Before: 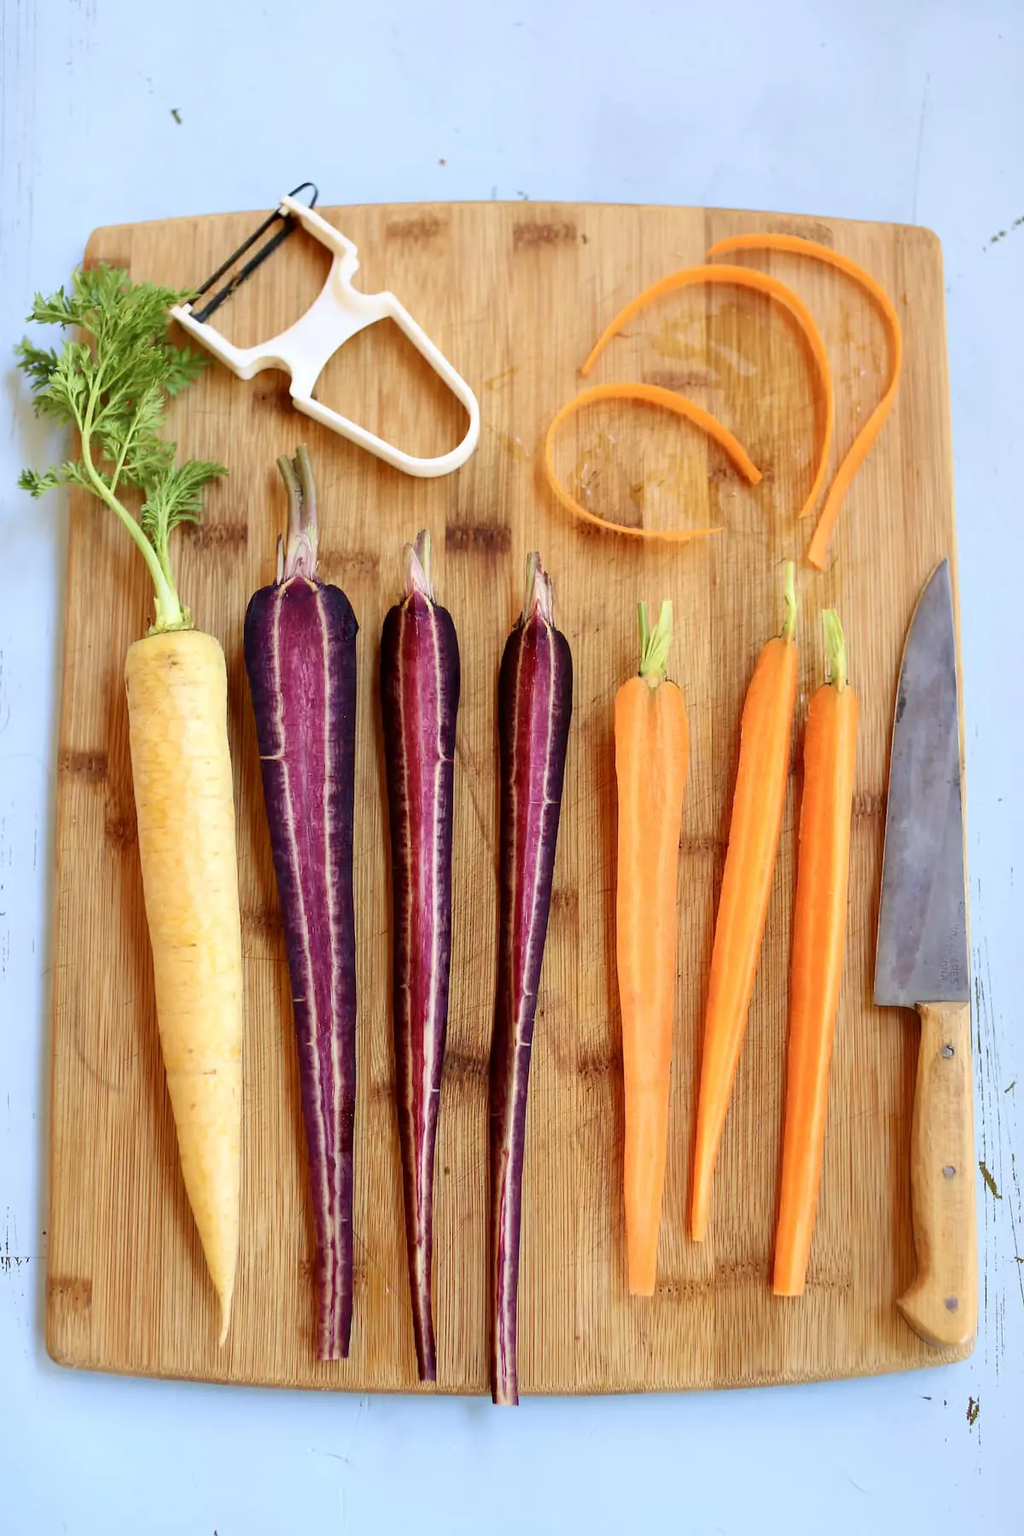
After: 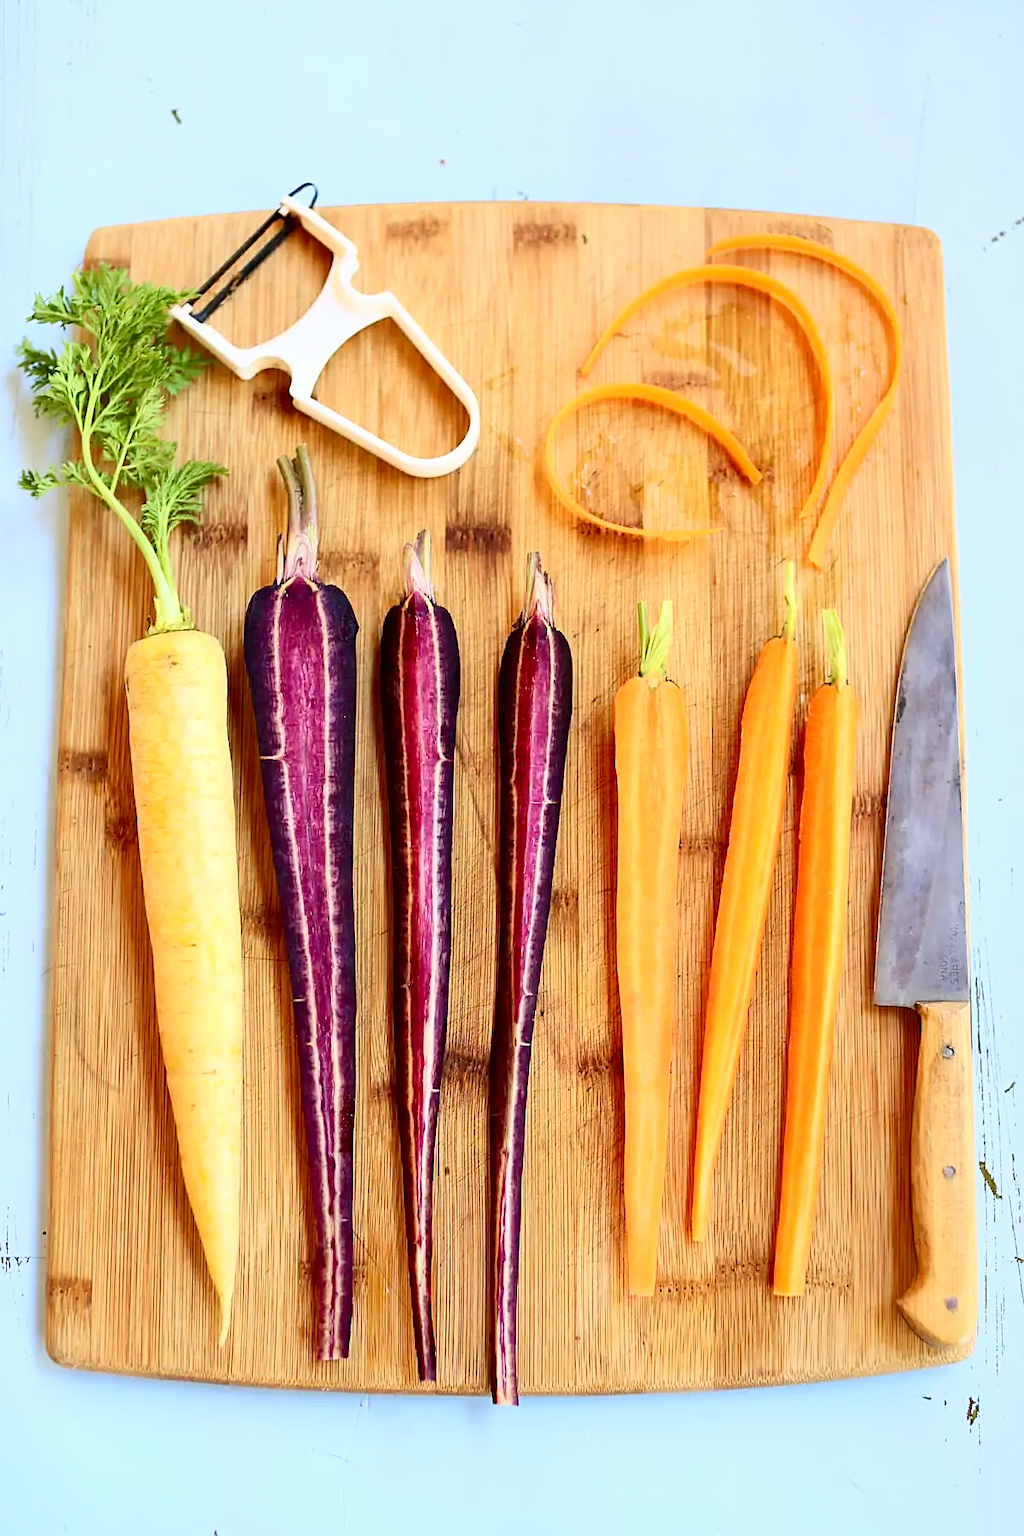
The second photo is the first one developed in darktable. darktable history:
sharpen: on, module defaults
contrast brightness saturation: contrast 0.232, brightness 0.114, saturation 0.288
